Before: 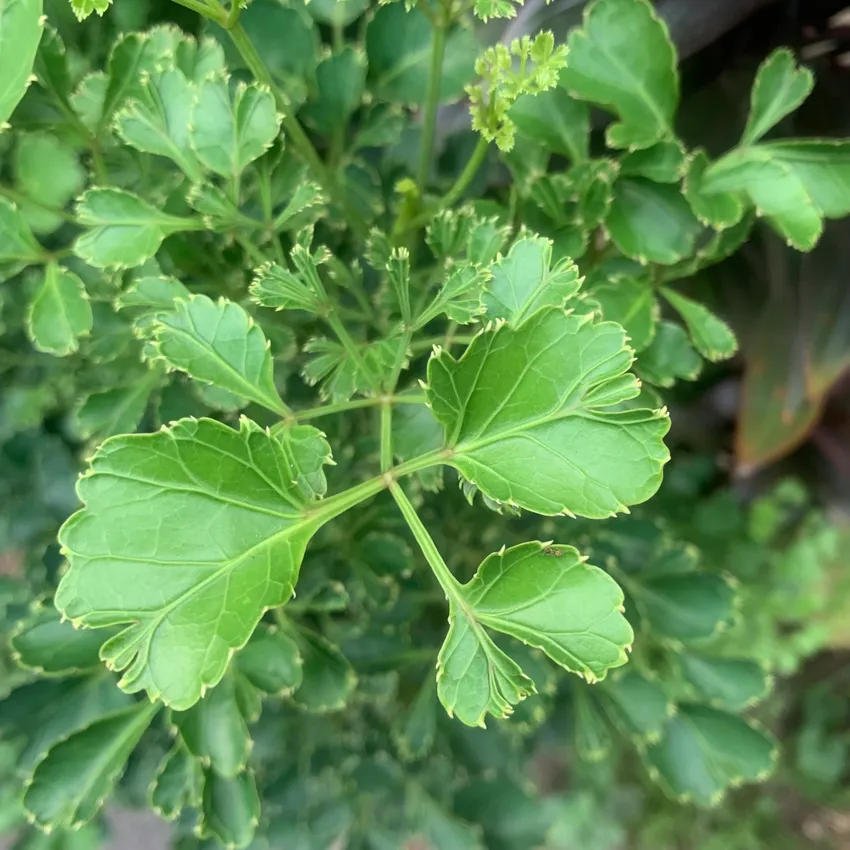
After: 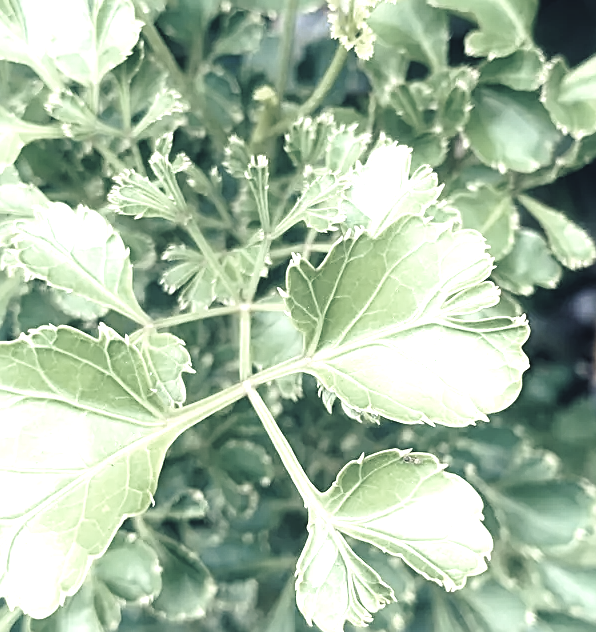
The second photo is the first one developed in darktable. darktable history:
color balance rgb: shadows lift › luminance -40.749%, shadows lift › chroma 14.461%, shadows lift › hue 261.4°, linear chroma grading › global chroma 9.874%, perceptual saturation grading › global saturation 15.378%, perceptual saturation grading › highlights -18.994%, perceptual saturation grading › shadows 19.996%
exposure: black level correction -0.034, exposure -0.497 EV, compensate highlight preservation false
tone equalizer: -8 EV -0.72 EV, -7 EV -0.703 EV, -6 EV -0.604 EV, -5 EV -0.363 EV, -3 EV 0.393 EV, -2 EV 0.6 EV, -1 EV 0.688 EV, +0 EV 0.734 EV, smoothing diameter 24.99%, edges refinement/feathering 13, preserve details guided filter
sharpen: radius 2.499, amount 0.337
levels: levels [0.129, 0.519, 0.867]
crop and rotate: left 16.779%, top 10.894%, right 12.989%, bottom 14.653%
color zones: curves: ch0 [(0, 0.613) (0.01, 0.613) (0.245, 0.448) (0.498, 0.529) (0.642, 0.665) (0.879, 0.777) (0.99, 0.613)]; ch1 [(0, 0.272) (0.219, 0.127) (0.724, 0.346)]
base curve: curves: ch0 [(0, 0) (0.028, 0.03) (0.121, 0.232) (0.46, 0.748) (0.859, 0.968) (1, 1)], preserve colors none
